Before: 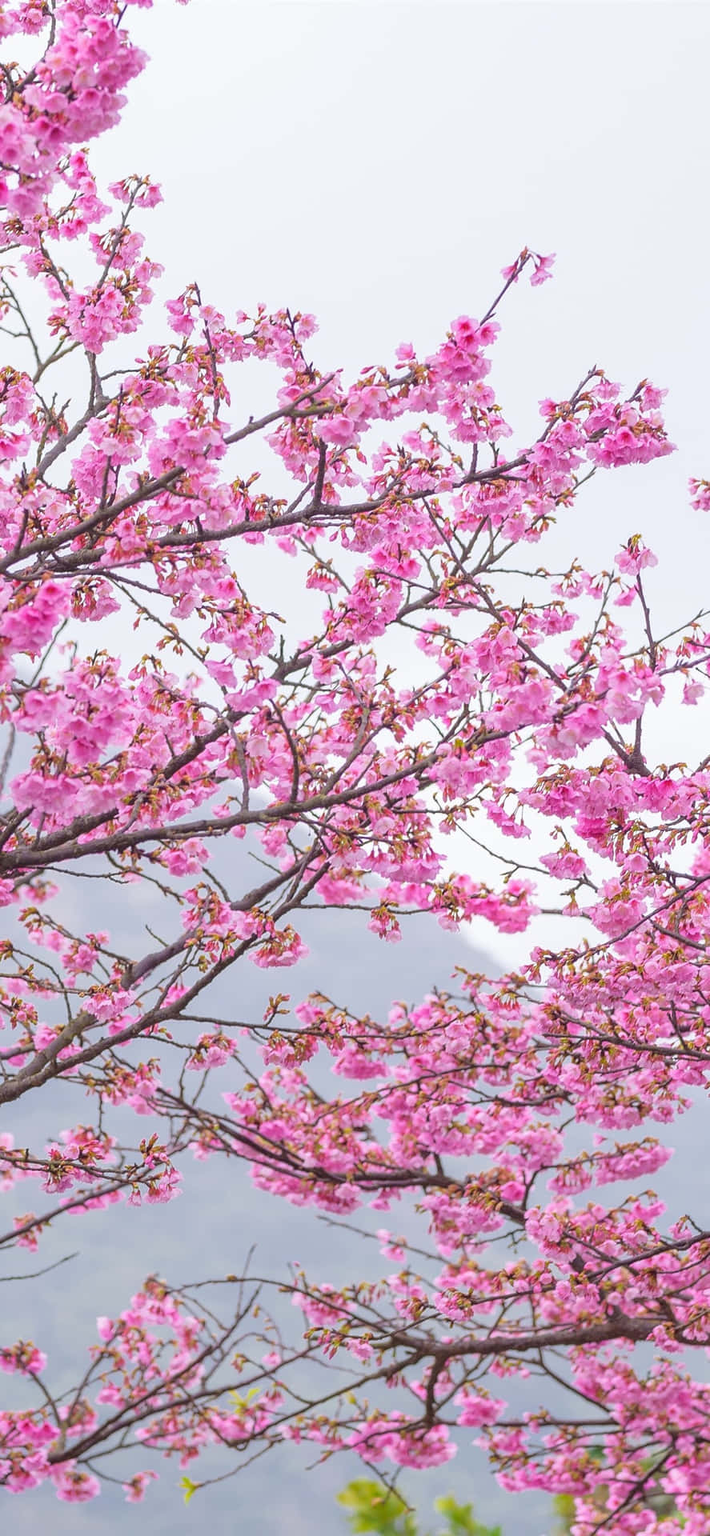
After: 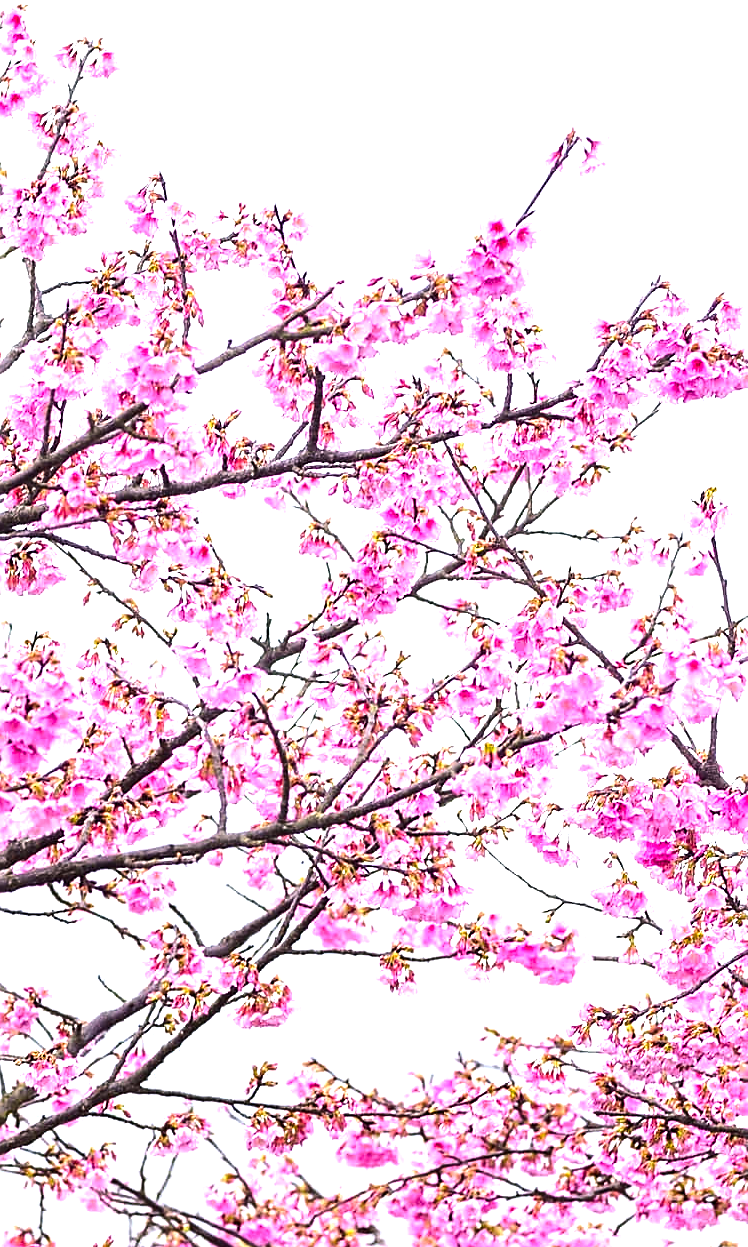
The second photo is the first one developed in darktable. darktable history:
crop and rotate: left 9.649%, top 9.472%, right 5.946%, bottom 25.545%
color balance rgb: shadows lift › chroma 2.043%, shadows lift › hue 187.7°, shadows fall-off 101.084%, perceptual saturation grading › global saturation 20.515%, perceptual saturation grading › highlights -19.994%, perceptual saturation grading › shadows 29.932%, perceptual brilliance grading › highlights 13.762%, perceptual brilliance grading › mid-tones 7.868%, perceptual brilliance grading › shadows -18.009%, mask middle-gray fulcrum 21.862%
sharpen: amount 0.494
tone equalizer: -8 EV -1.12 EV, -7 EV -0.989 EV, -6 EV -0.876 EV, -5 EV -0.552 EV, -3 EV 0.571 EV, -2 EV 0.857 EV, -1 EV 0.998 EV, +0 EV 1.06 EV, edges refinement/feathering 500, mask exposure compensation -1.57 EV, preserve details no
